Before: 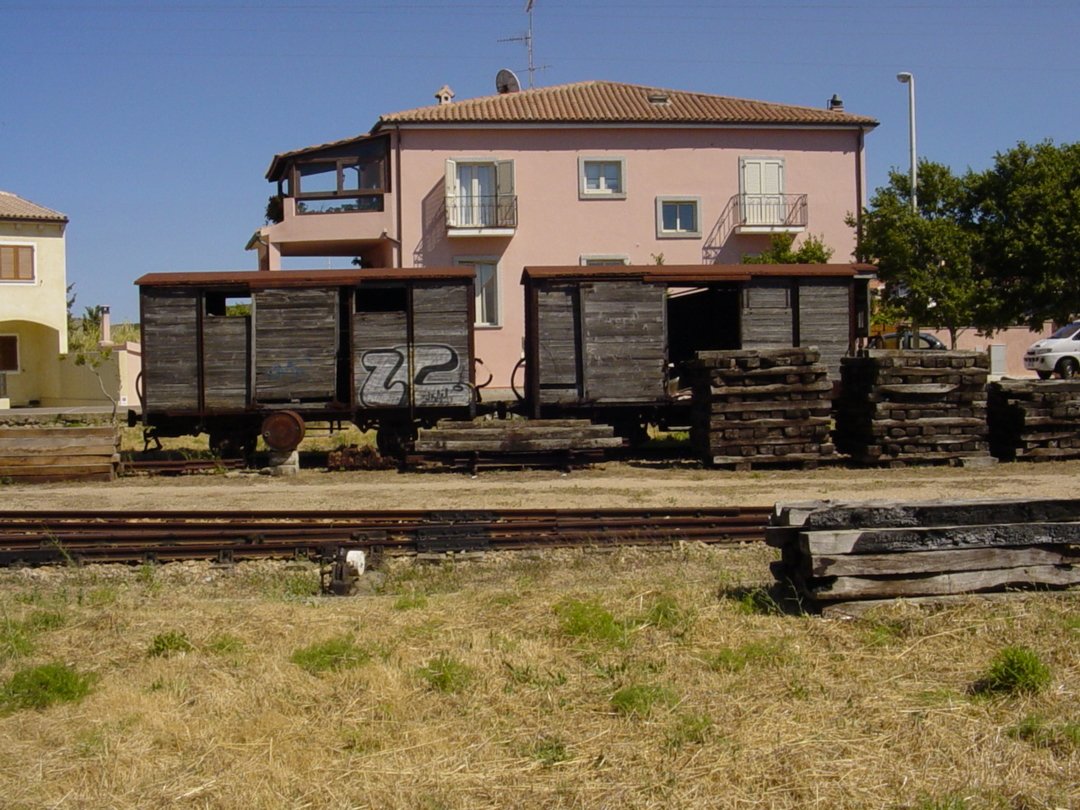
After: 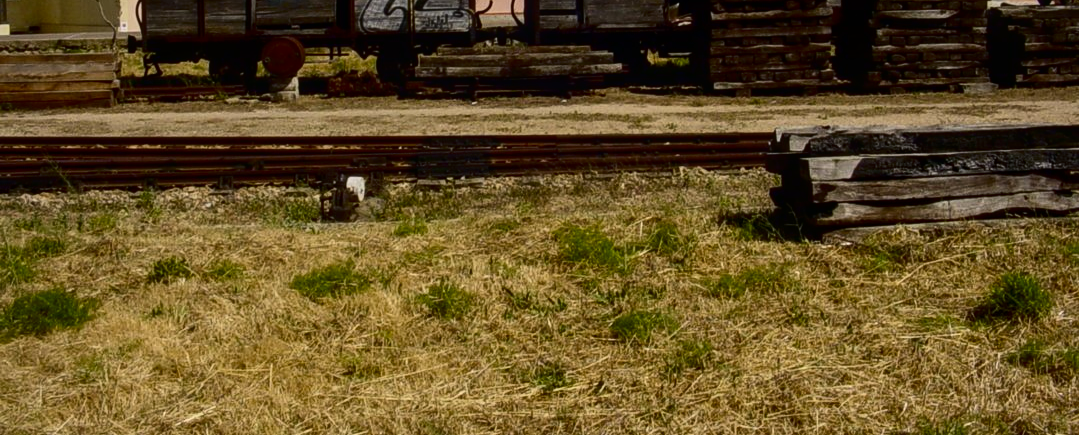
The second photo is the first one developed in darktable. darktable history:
crop and rotate: top 46.237%
shadows and highlights: shadows 25, highlights -25
contrast brightness saturation: contrast 0.24, brightness -0.24, saturation 0.14
local contrast: detail 110%
